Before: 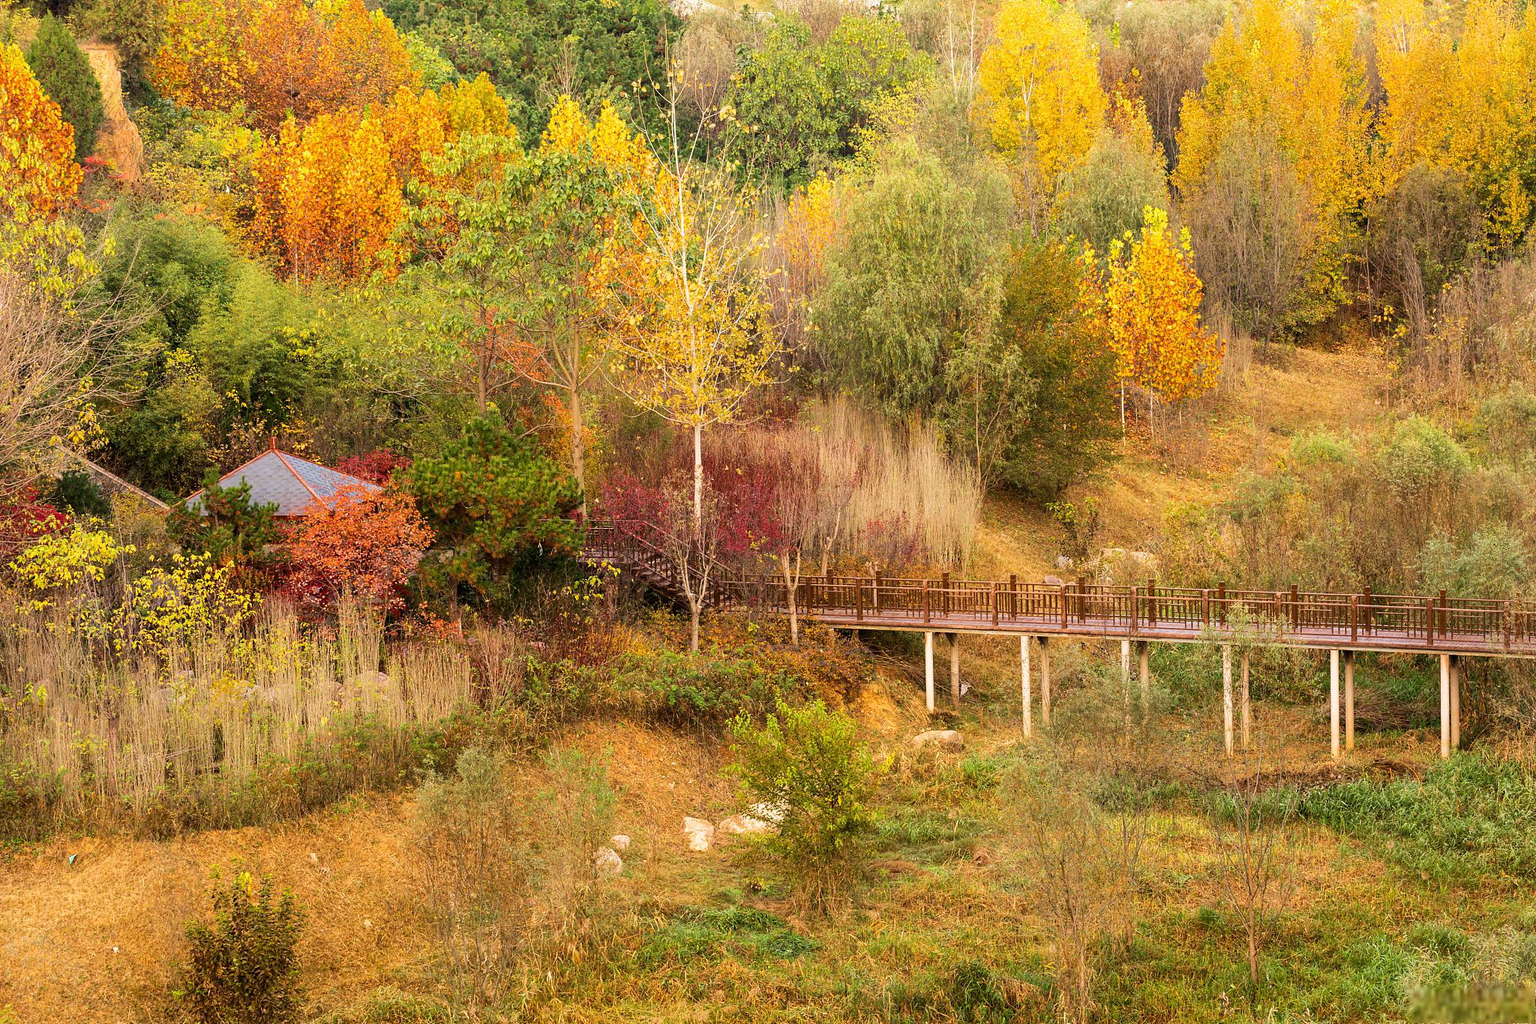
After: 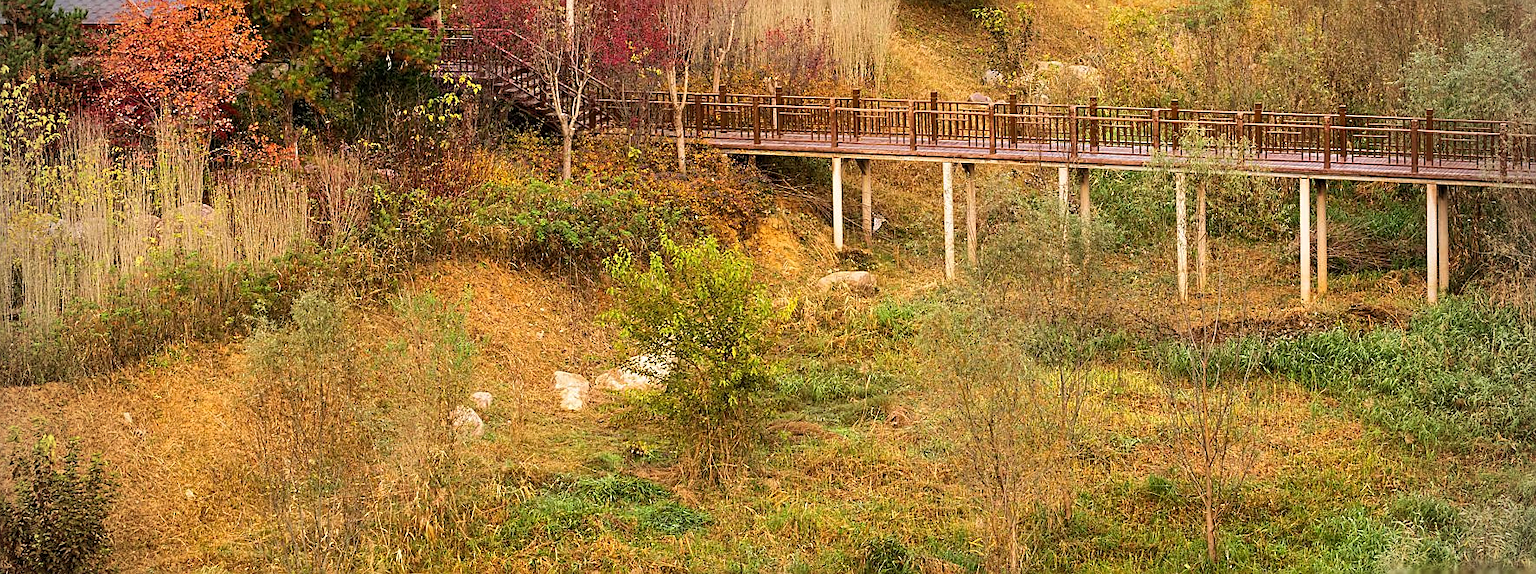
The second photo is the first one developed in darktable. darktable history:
sharpen: on, module defaults
vignetting: on, module defaults
crop and rotate: left 13.249%, top 48.41%, bottom 2.894%
